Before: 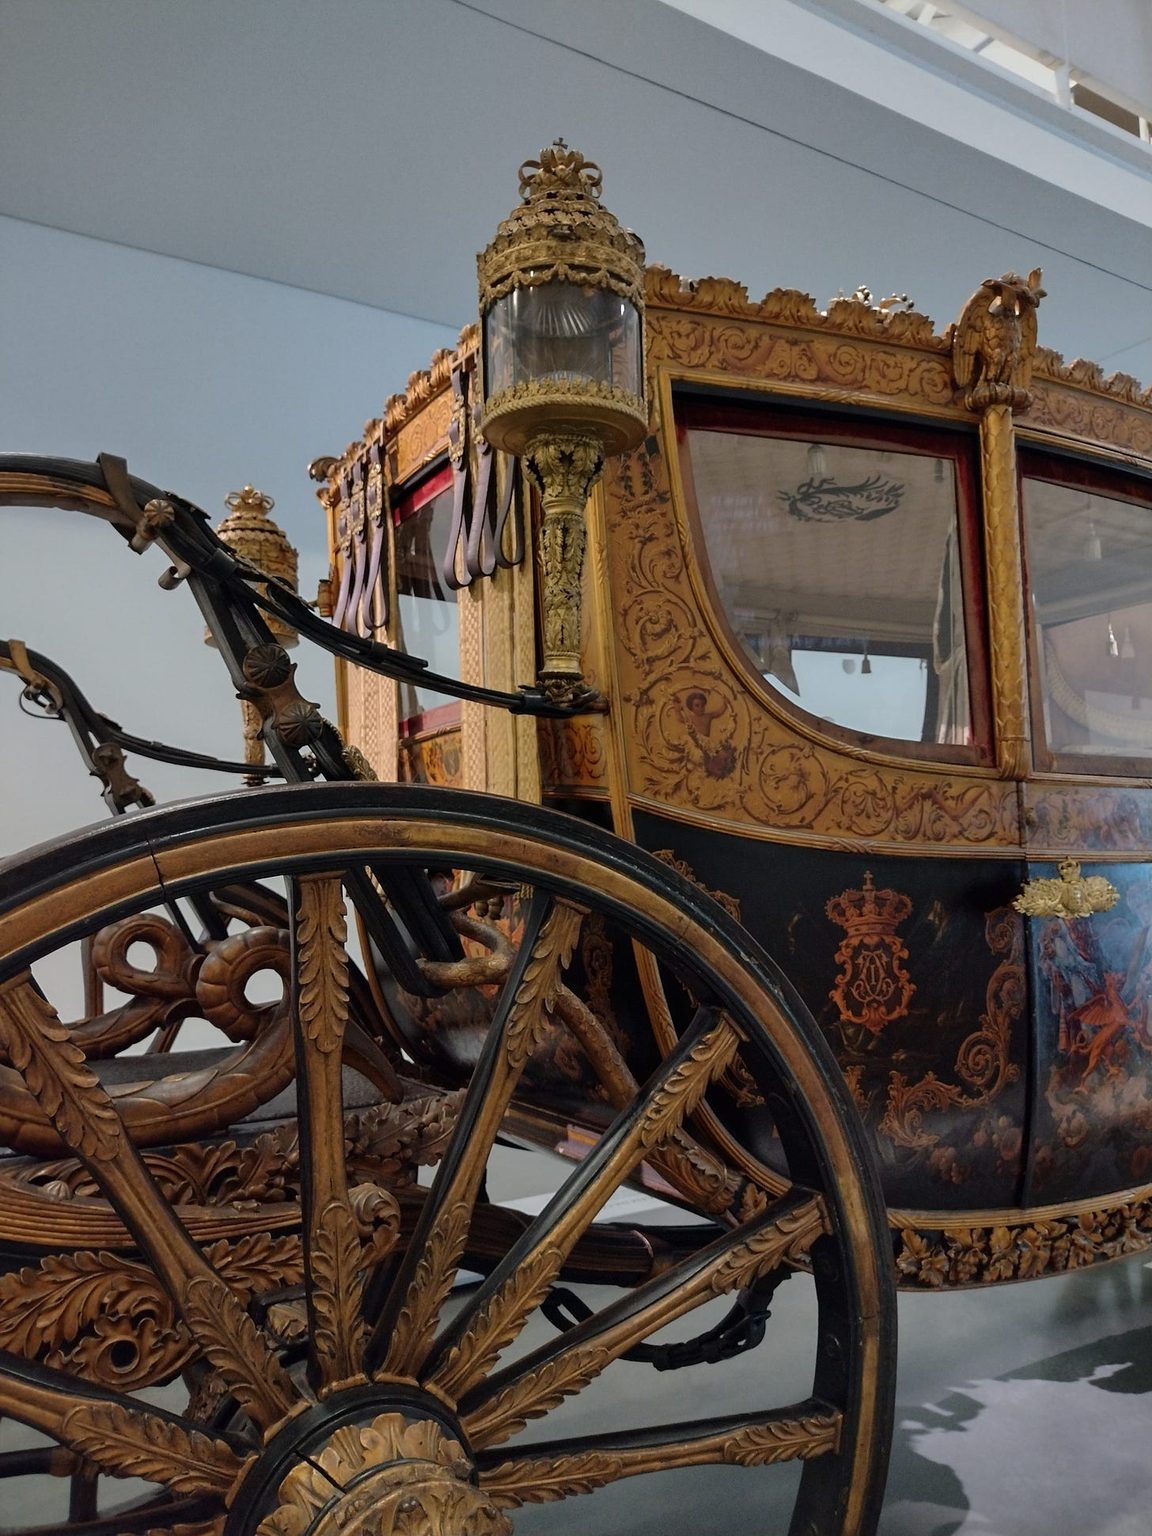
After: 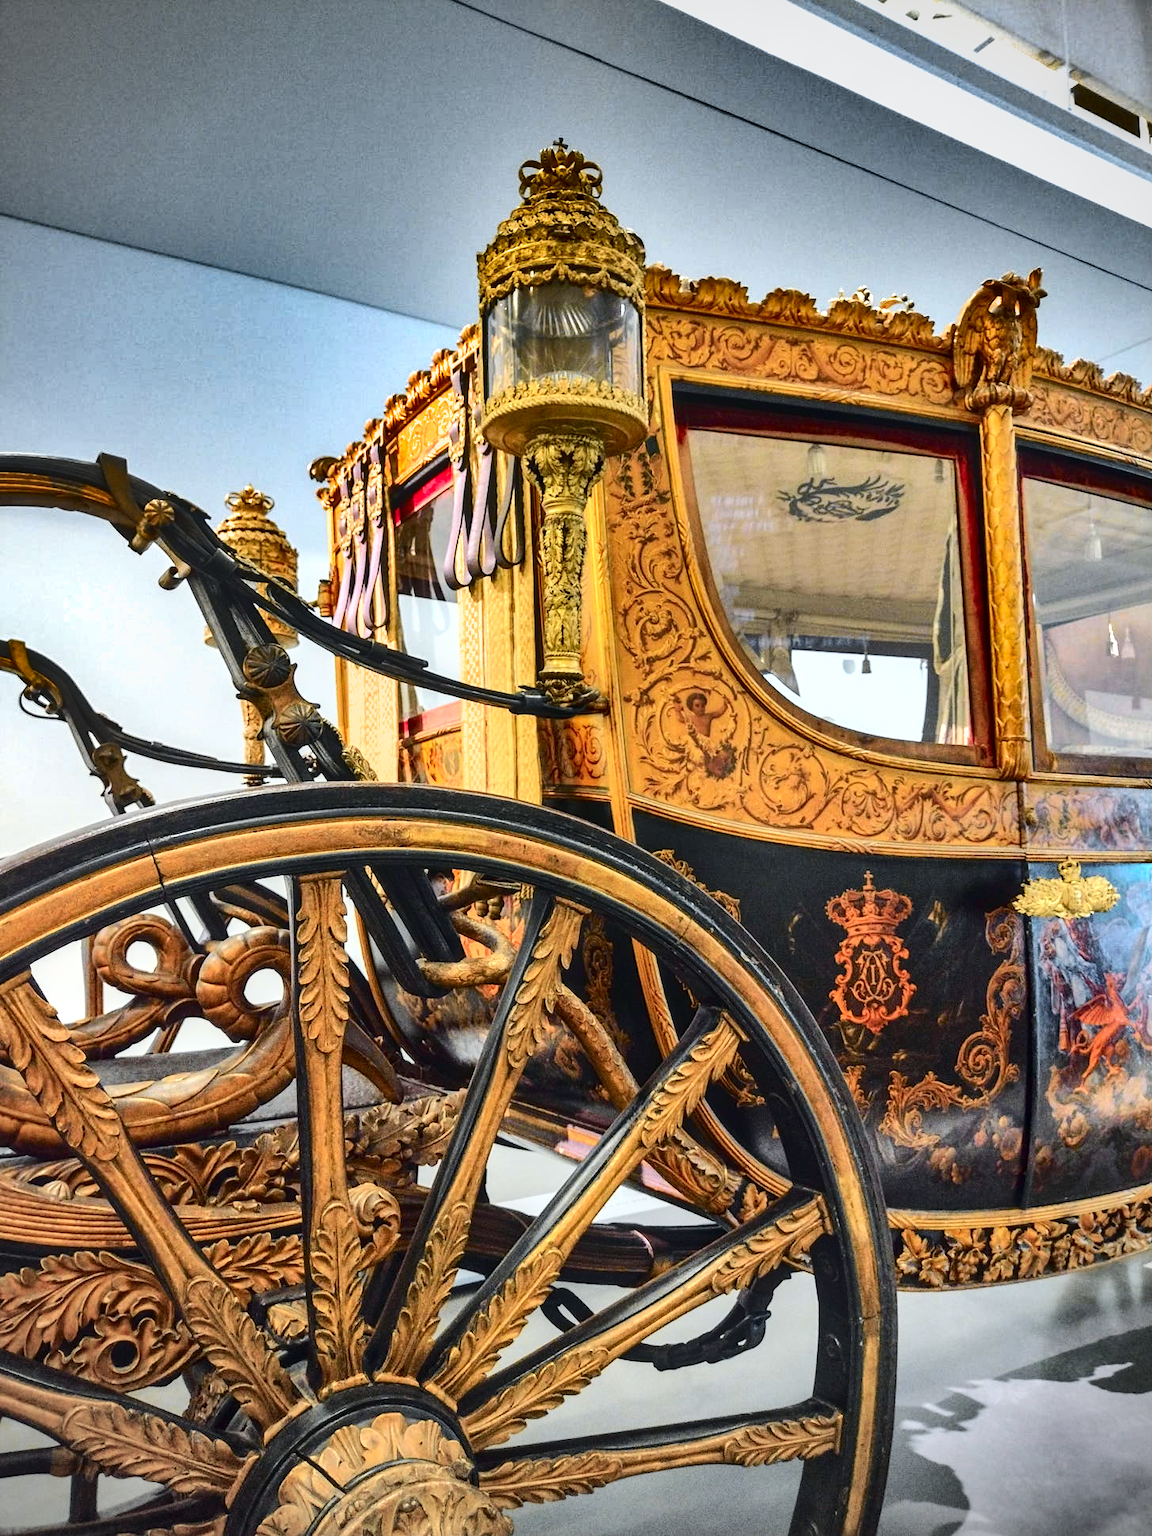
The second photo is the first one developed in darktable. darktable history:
local contrast: on, module defaults
tone curve: curves: ch0 [(0, 0.03) (0.113, 0.087) (0.207, 0.184) (0.515, 0.612) (0.712, 0.793) (1, 0.946)]; ch1 [(0, 0) (0.172, 0.123) (0.317, 0.279) (0.414, 0.382) (0.476, 0.479) (0.505, 0.498) (0.534, 0.534) (0.621, 0.65) (0.709, 0.764) (1, 1)]; ch2 [(0, 0) (0.411, 0.424) (0.505, 0.505) (0.521, 0.524) (0.537, 0.57) (0.65, 0.699) (1, 1)], color space Lab, independent channels, preserve colors none
vignetting: fall-off start 79.69%
exposure: black level correction 0, exposure 1.629 EV, compensate exposure bias true, compensate highlight preservation false
tone equalizer: mask exposure compensation -0.498 EV
shadows and highlights: shadows 19.12, highlights -84.35, soften with gaussian
